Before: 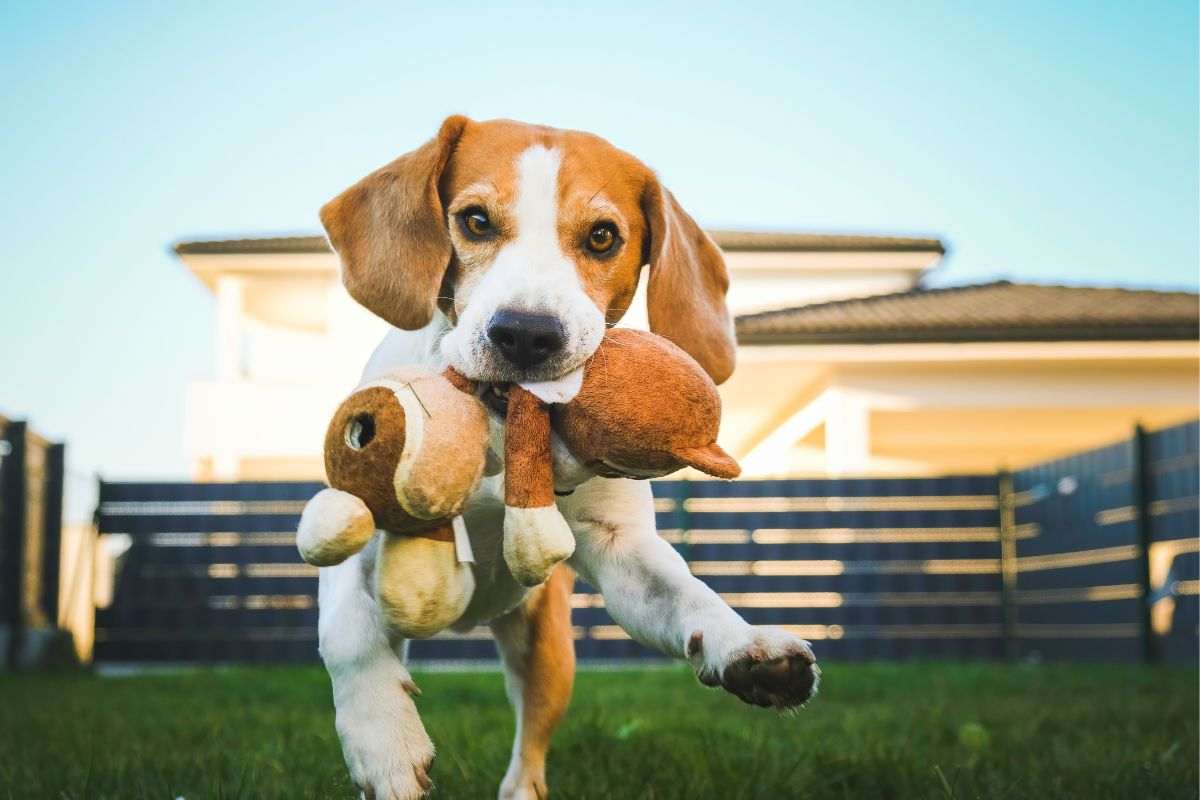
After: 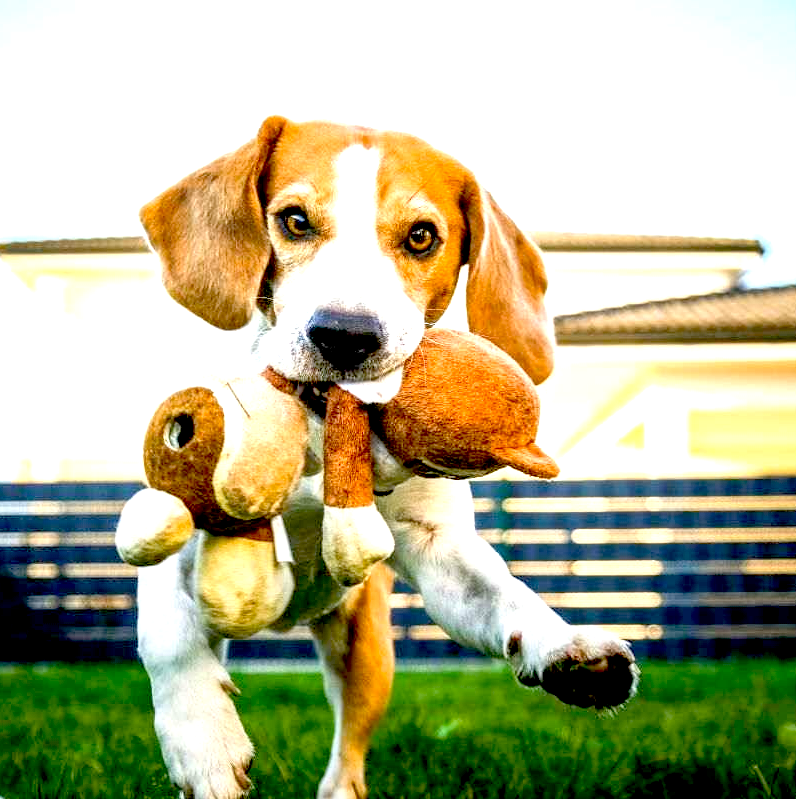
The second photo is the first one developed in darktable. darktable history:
exposure: black level correction 0.036, exposure 0.908 EV, compensate highlight preservation false
crop and rotate: left 15.142%, right 18.471%
local contrast: on, module defaults
